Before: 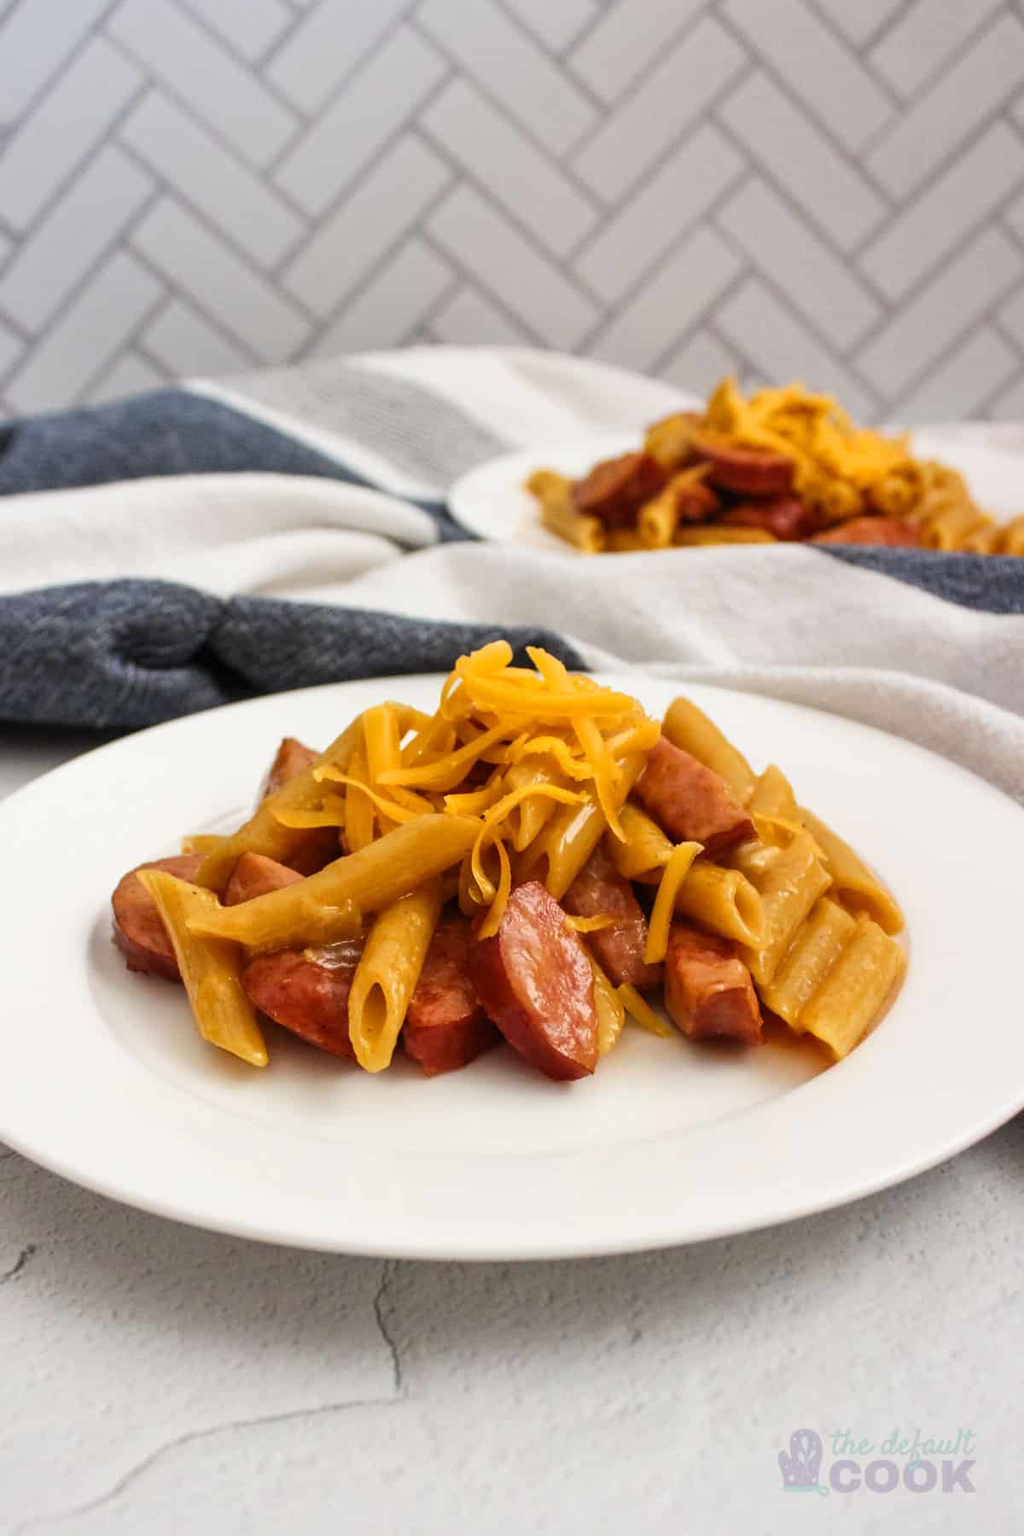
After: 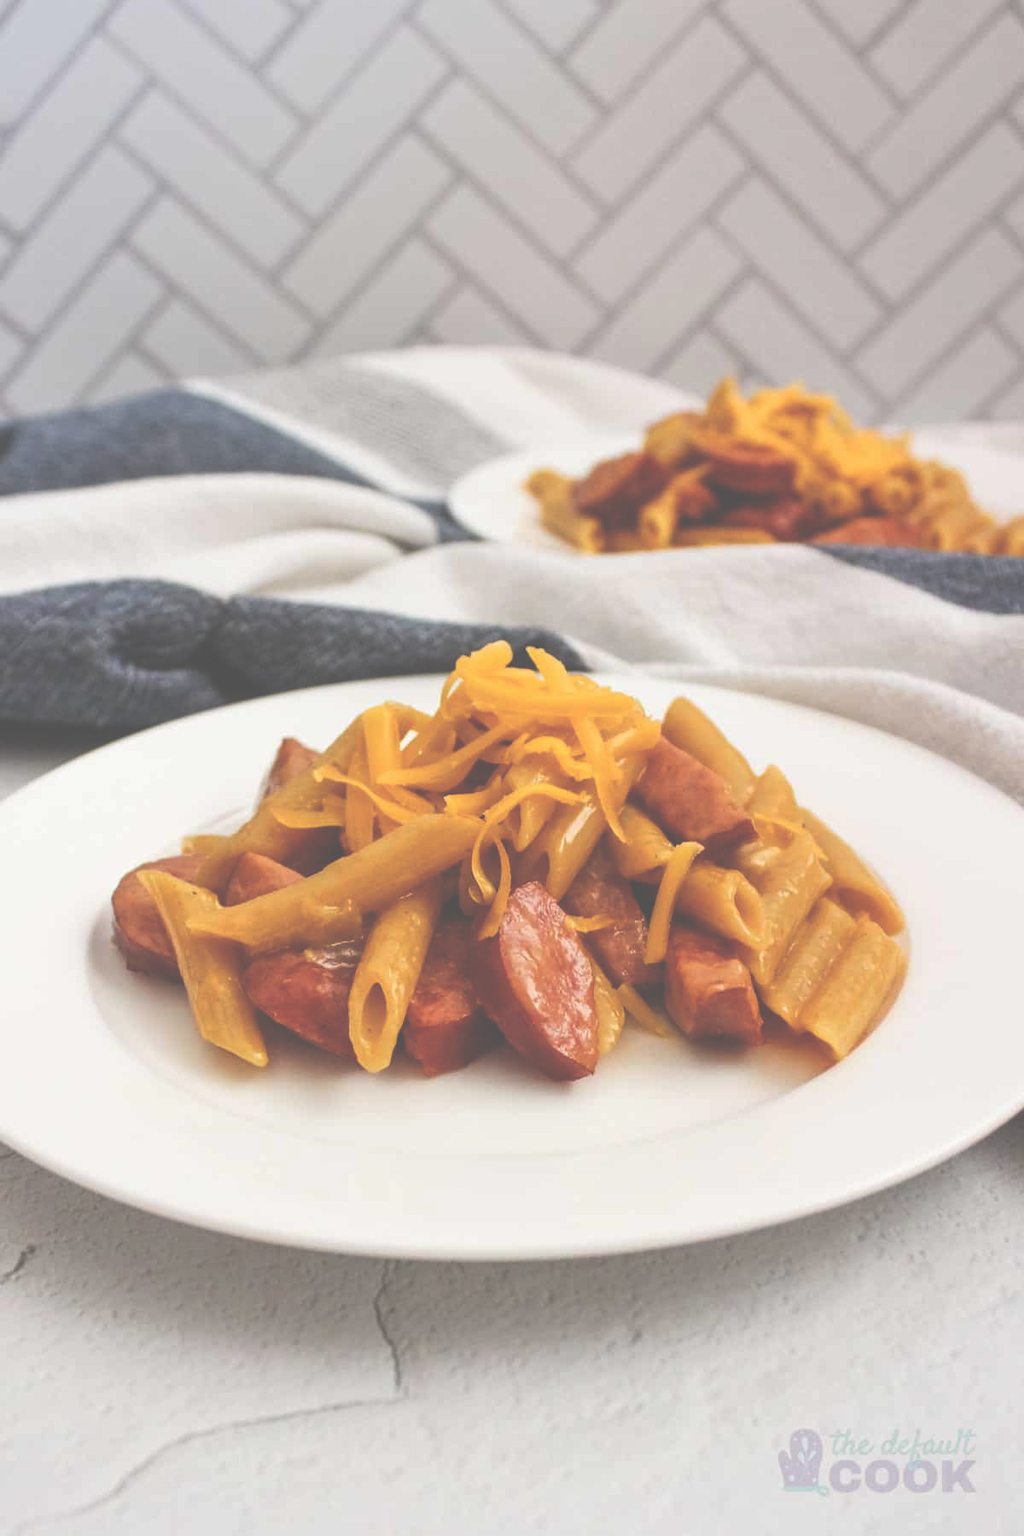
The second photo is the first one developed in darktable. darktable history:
exposure: black level correction -0.087, compensate highlight preservation false
